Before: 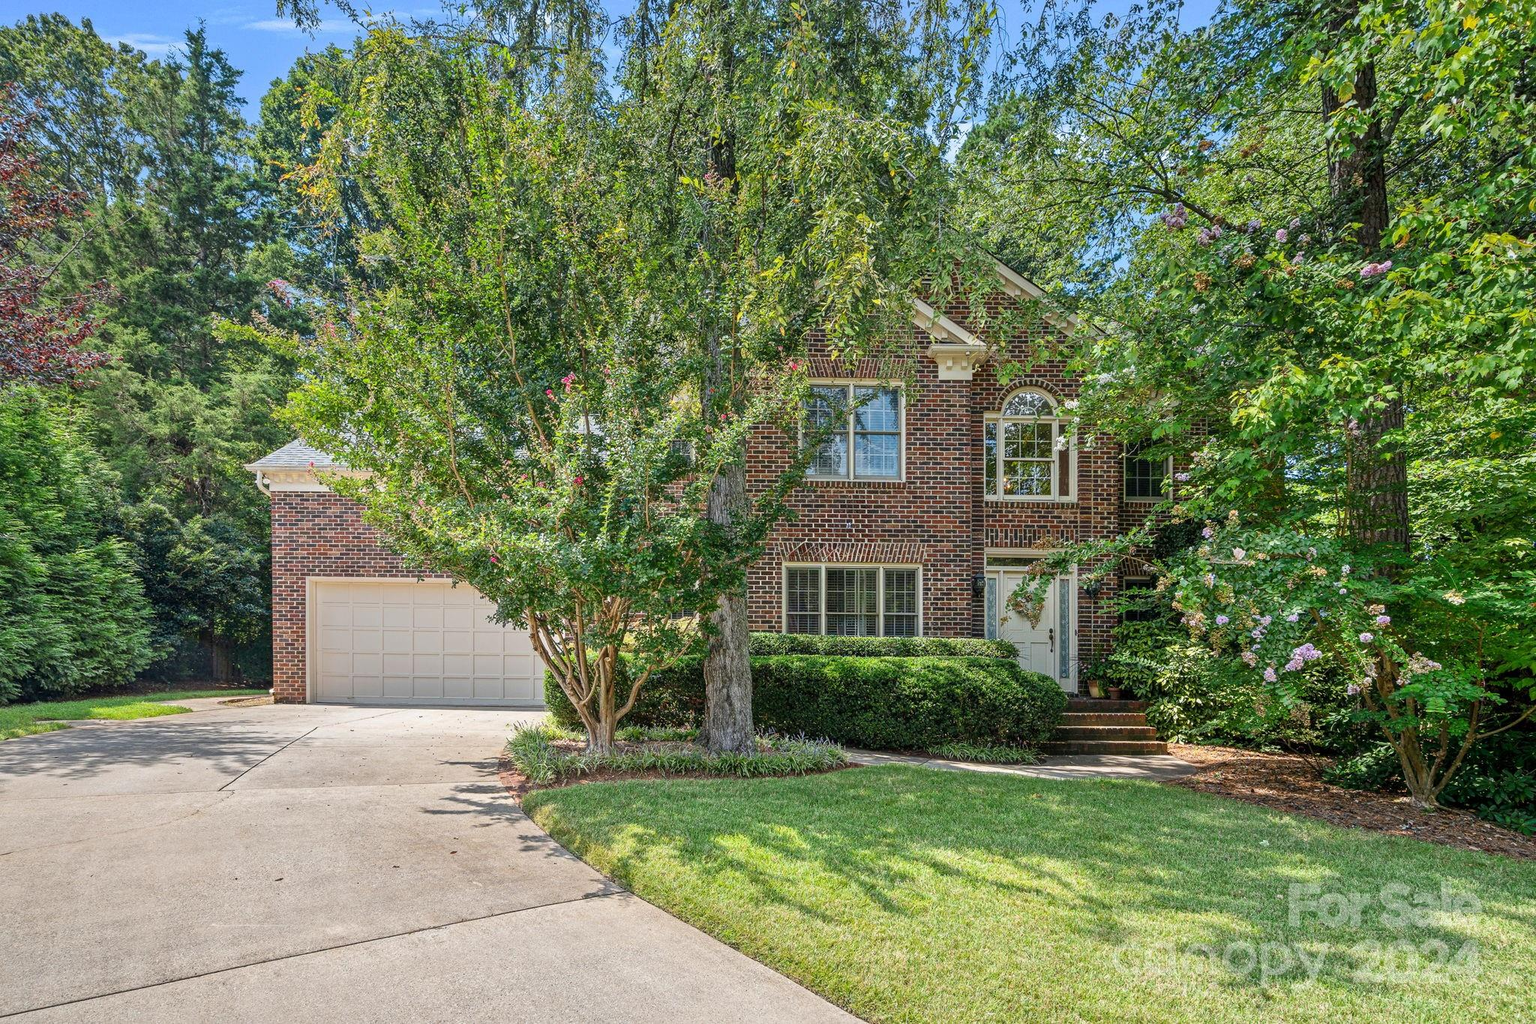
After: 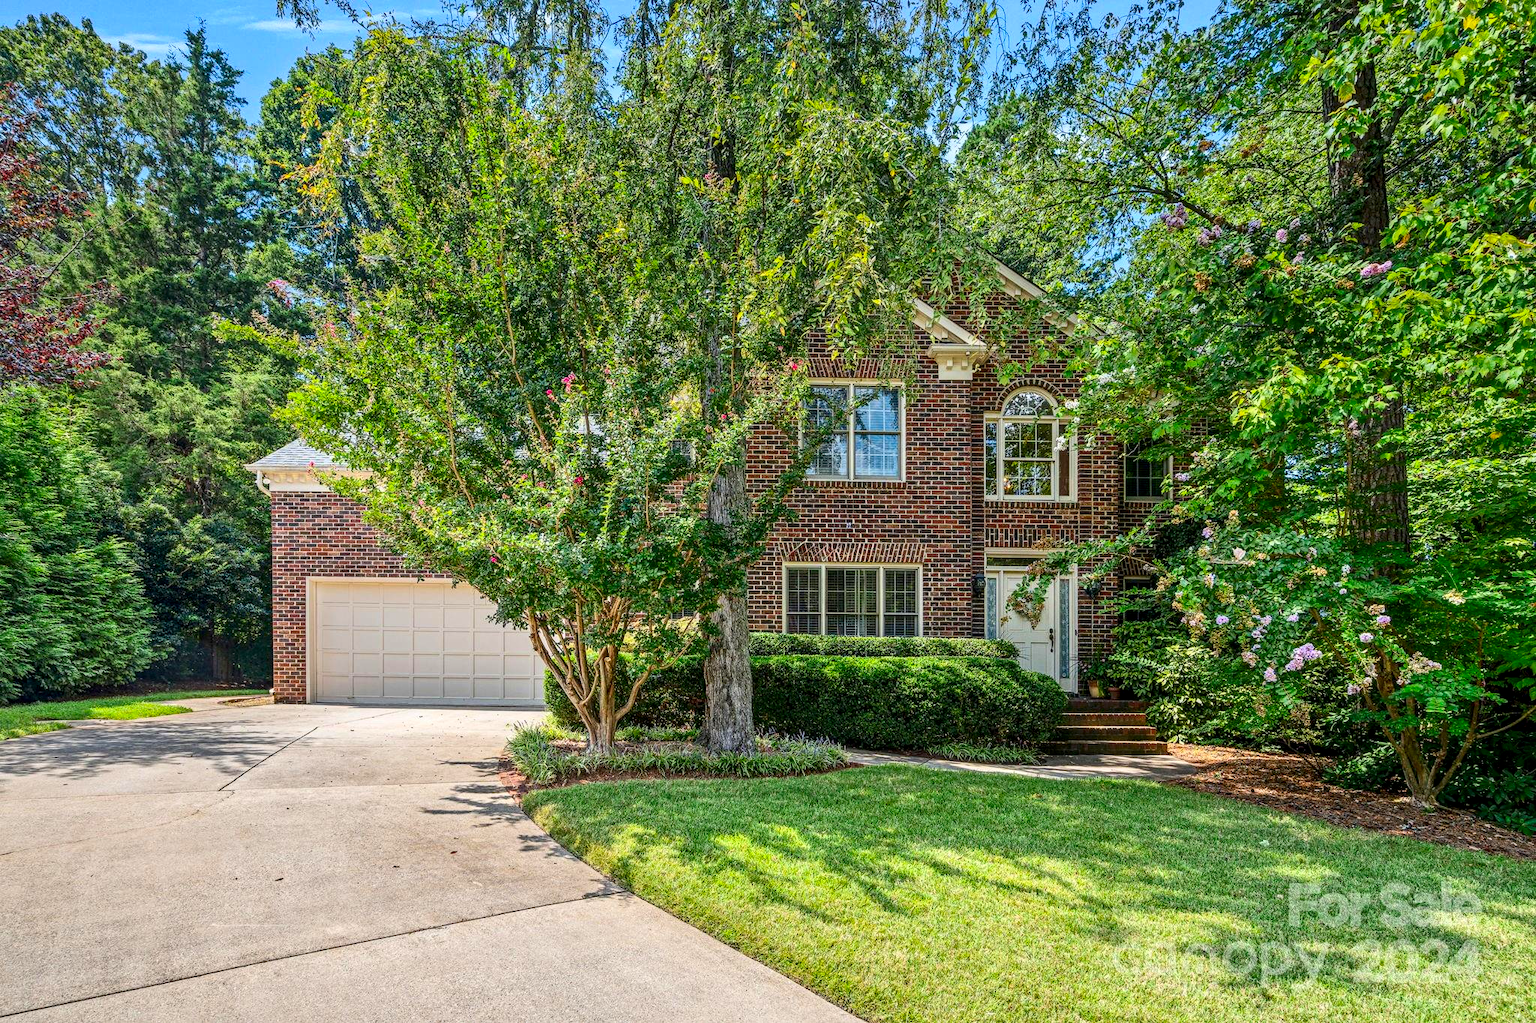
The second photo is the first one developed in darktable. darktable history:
contrast brightness saturation: contrast 0.167, saturation 0.324
local contrast: on, module defaults
